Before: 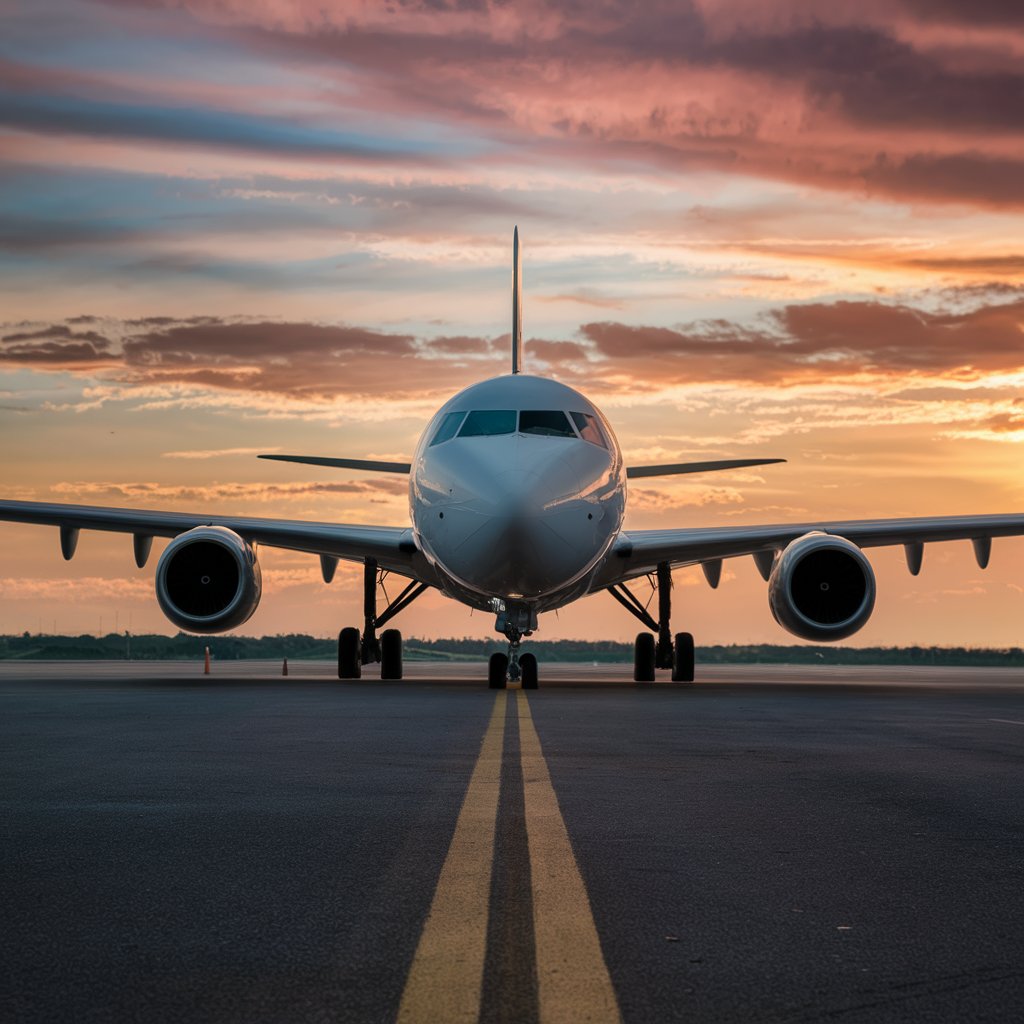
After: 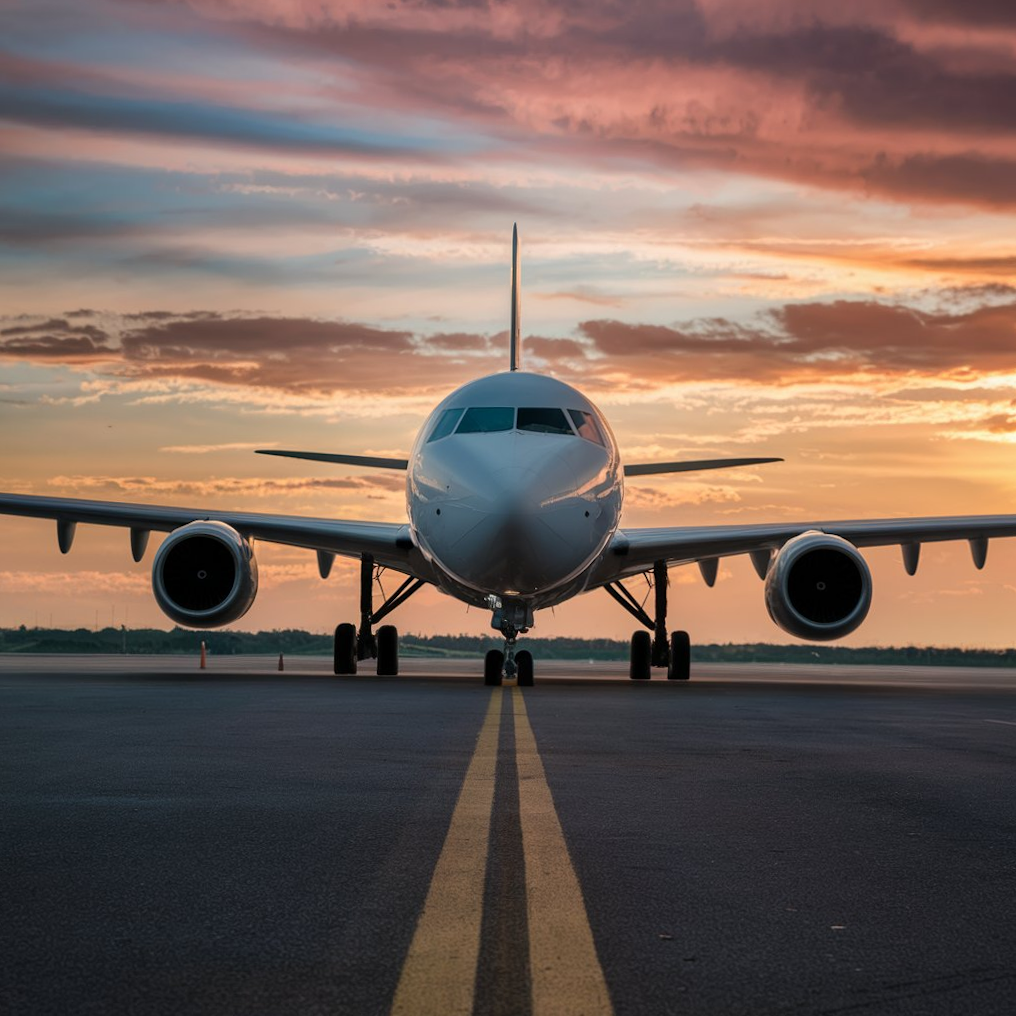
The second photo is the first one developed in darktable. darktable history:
crop and rotate: angle -0.437°
